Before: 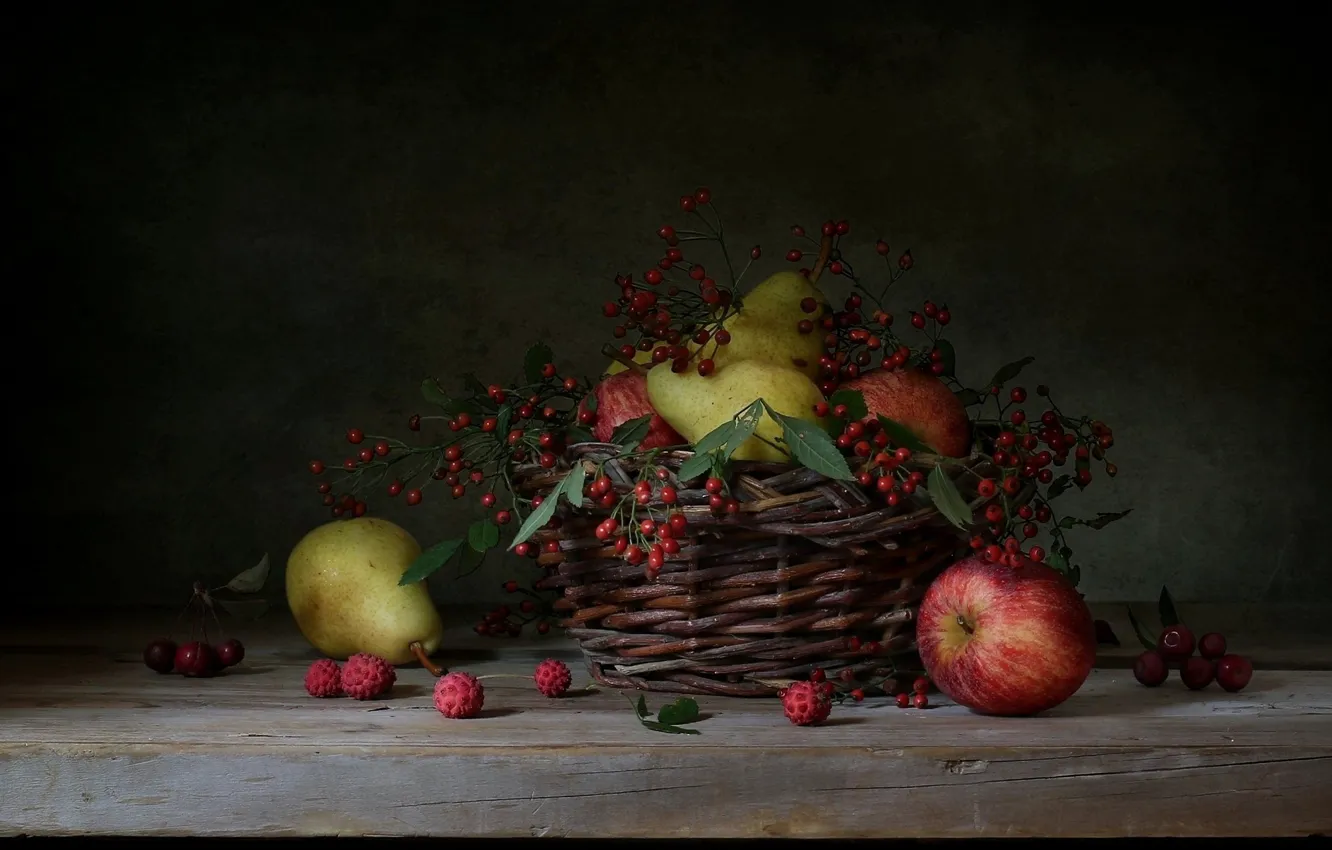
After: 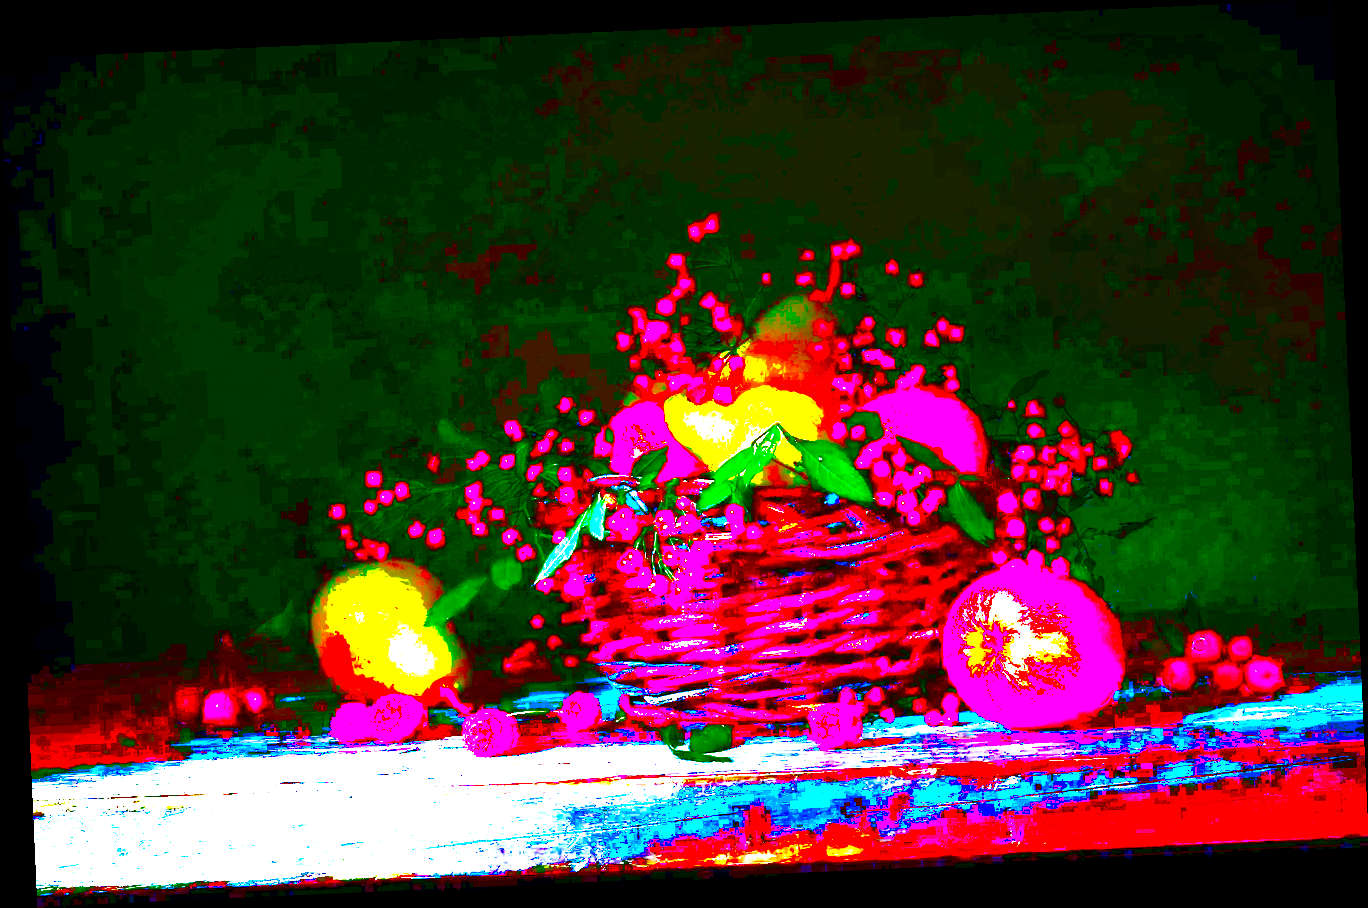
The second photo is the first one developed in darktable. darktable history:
white balance: red 0.931, blue 1.11
tone equalizer: -8 EV -0.75 EV, -7 EV -0.7 EV, -6 EV -0.6 EV, -5 EV -0.4 EV, -3 EV 0.4 EV, -2 EV 0.6 EV, -1 EV 0.7 EV, +0 EV 0.75 EV, edges refinement/feathering 500, mask exposure compensation -1.57 EV, preserve details no
contrast brightness saturation: contrast 0.08, saturation 0.02
rotate and perspective: rotation -2.56°, automatic cropping off
exposure: black level correction 0.1, exposure 3 EV, compensate highlight preservation false
